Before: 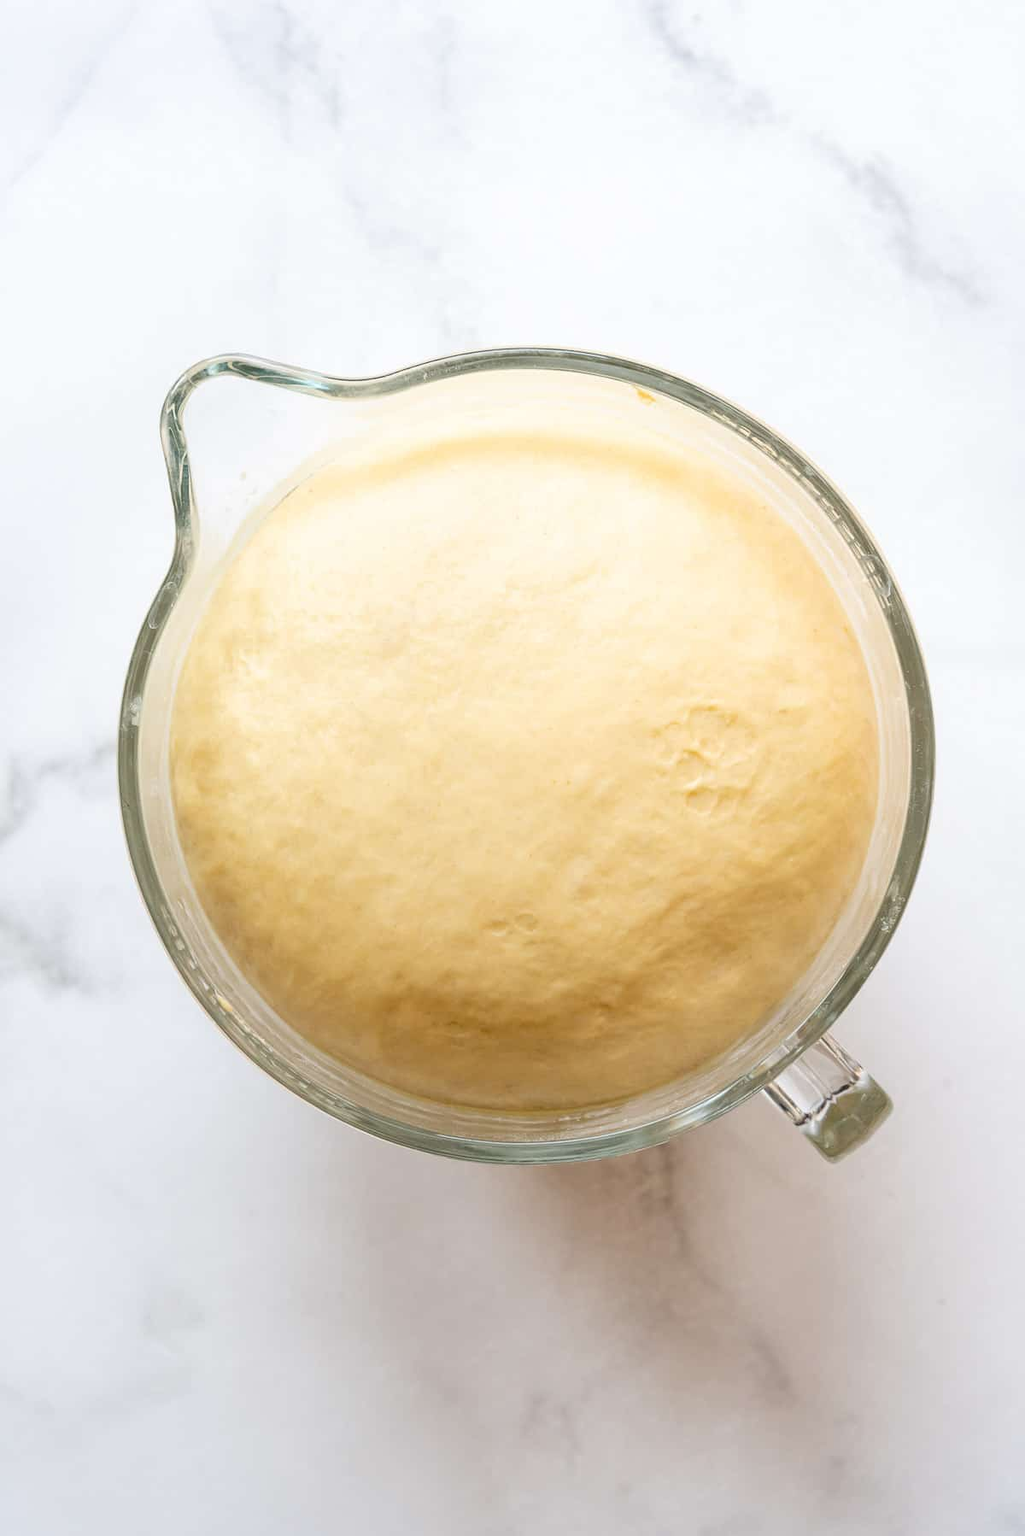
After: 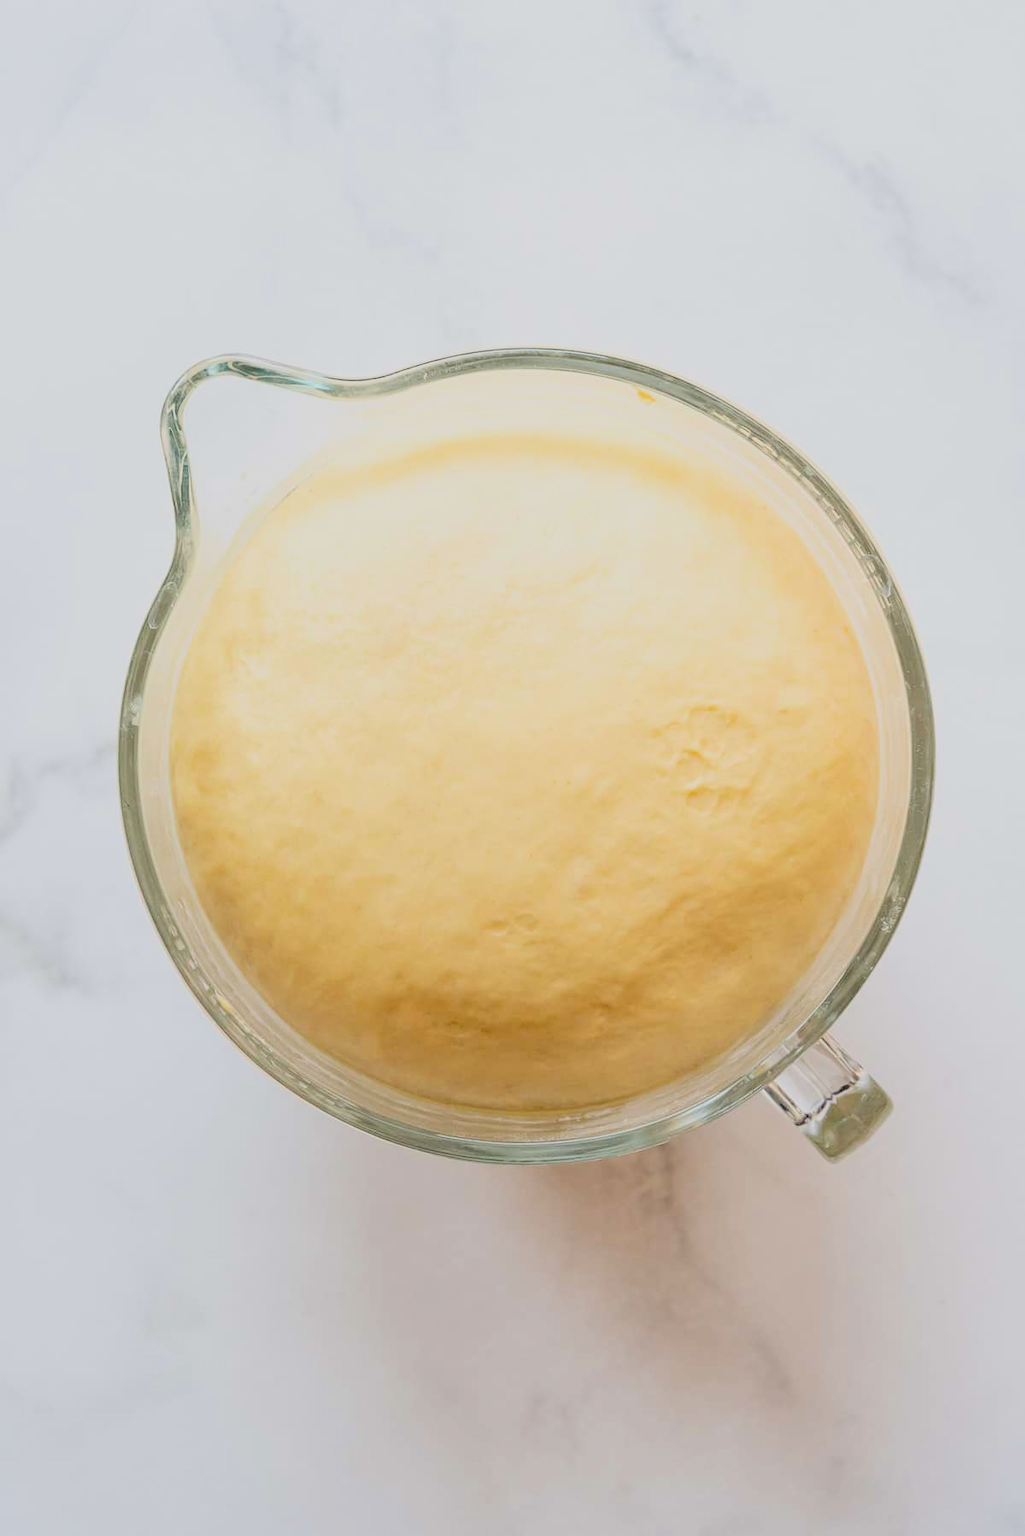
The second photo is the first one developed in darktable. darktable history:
filmic rgb: black relative exposure -7.65 EV, white relative exposure 4.56 EV, threshold 3.04 EV, hardness 3.61, color science v6 (2022), enable highlight reconstruction true
contrast brightness saturation: contrast 0.026, brightness 0.066, saturation 0.12
exposure: compensate exposure bias true, compensate highlight preservation false
